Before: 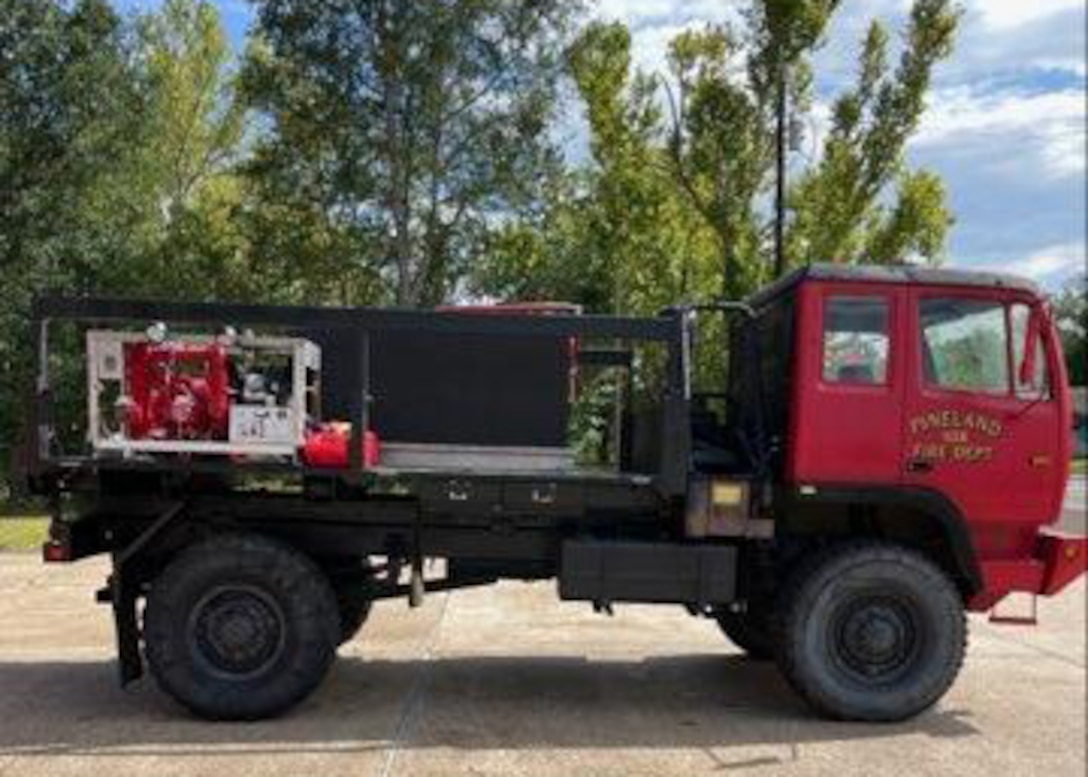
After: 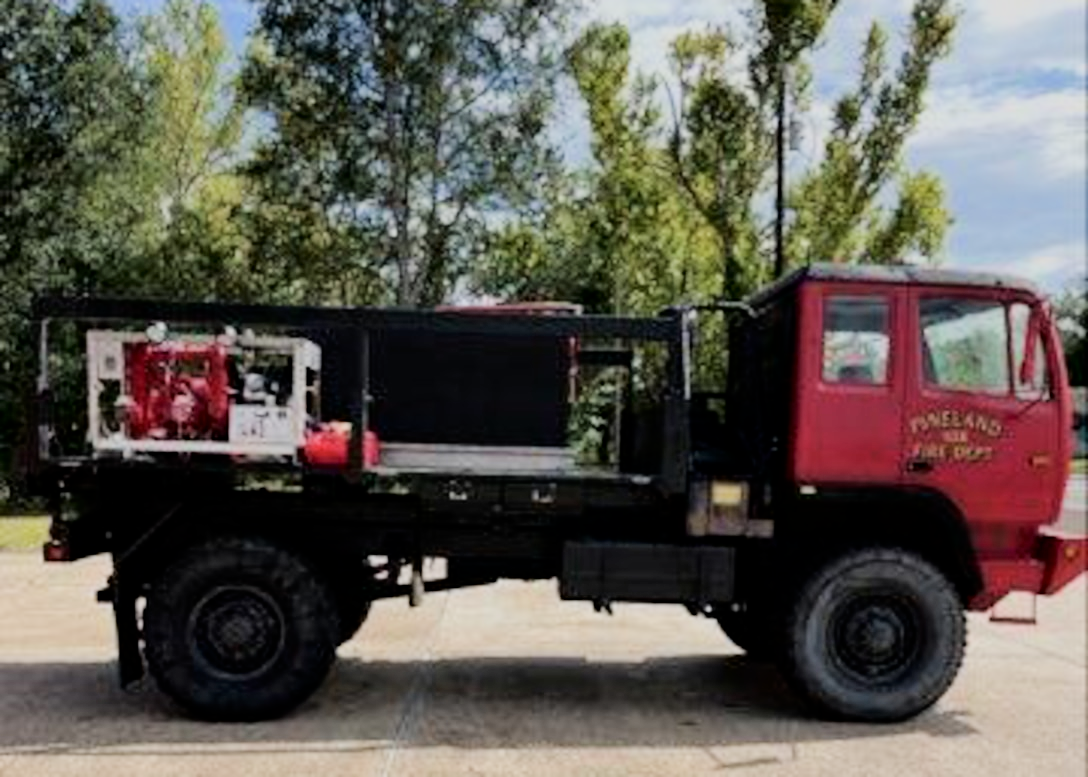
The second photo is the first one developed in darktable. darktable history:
filmic rgb: black relative exposure -6.96 EV, white relative exposure 5.61 EV, hardness 2.85
tone equalizer: edges refinement/feathering 500, mask exposure compensation -1.57 EV, preserve details no
tone curve: curves: ch0 [(0, 0) (0.004, 0.001) (0.133, 0.112) (0.325, 0.362) (0.832, 0.893) (1, 1)], color space Lab, independent channels, preserve colors none
